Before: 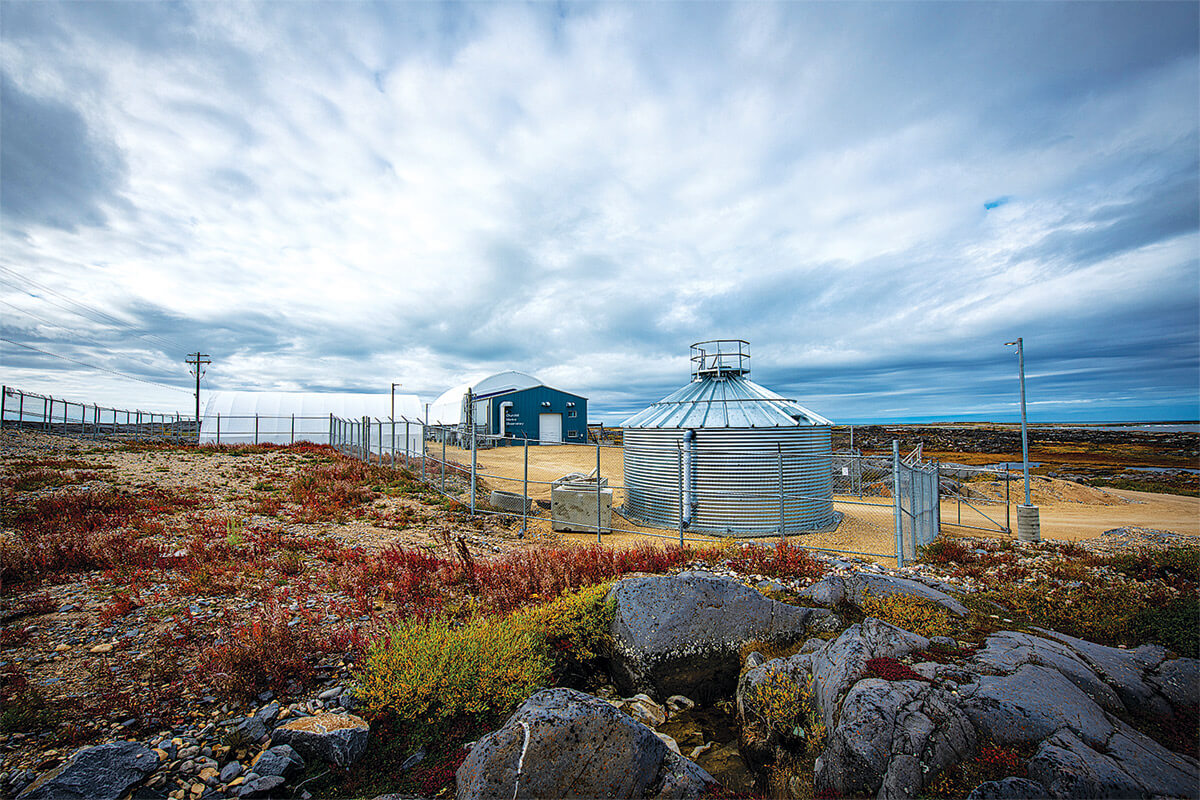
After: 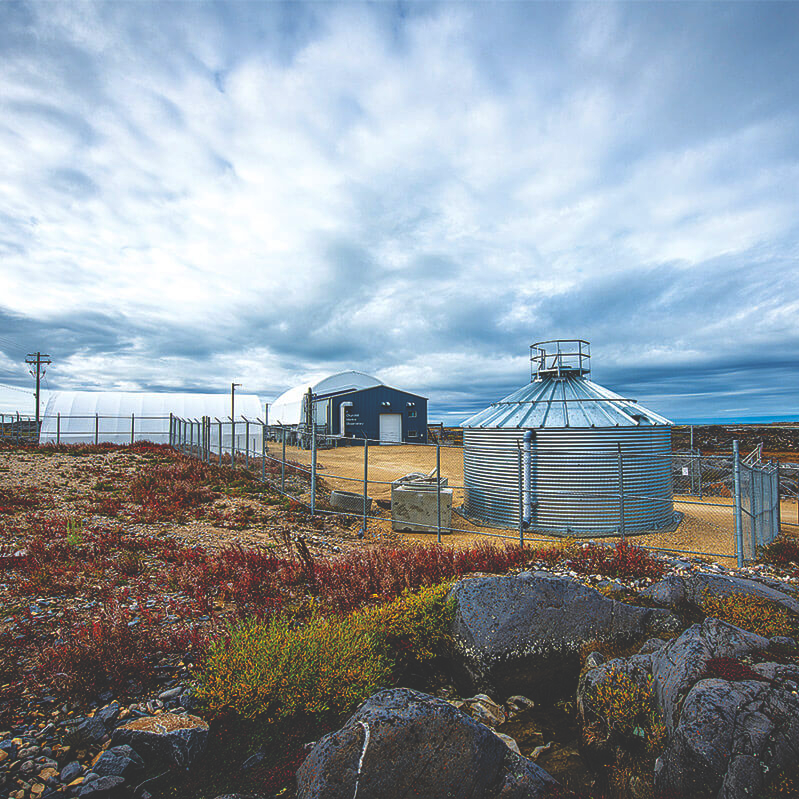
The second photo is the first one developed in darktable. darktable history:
rgb curve: curves: ch0 [(0, 0.186) (0.314, 0.284) (0.775, 0.708) (1, 1)], compensate middle gray true, preserve colors none
crop and rotate: left 13.342%, right 19.991%
white balance: emerald 1
